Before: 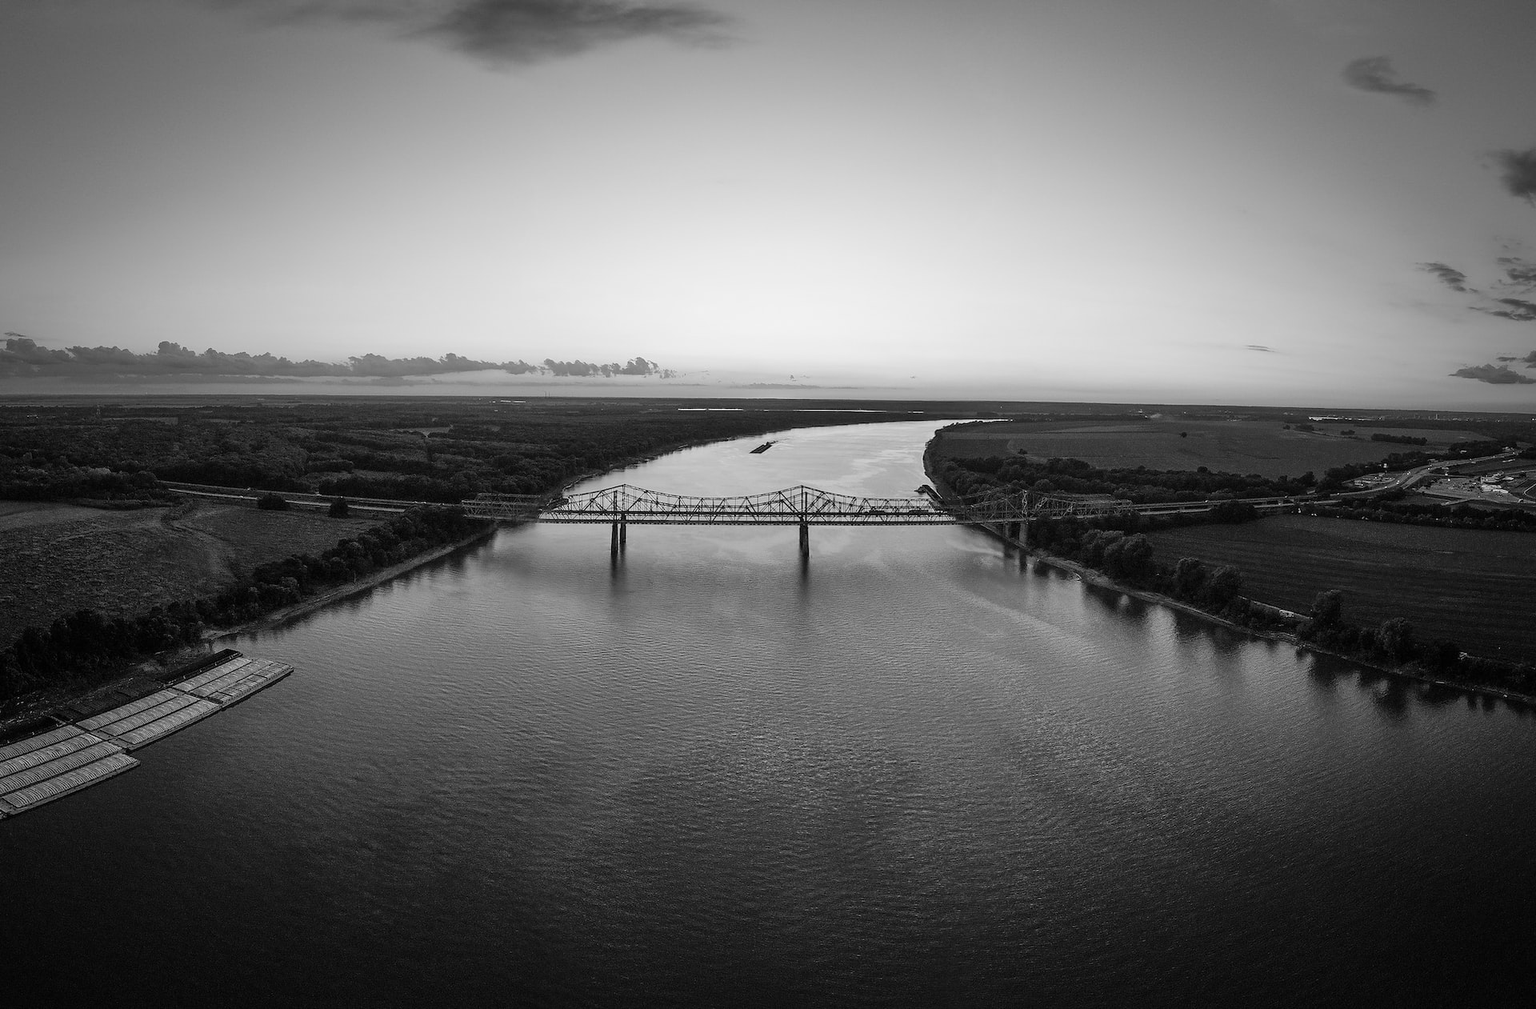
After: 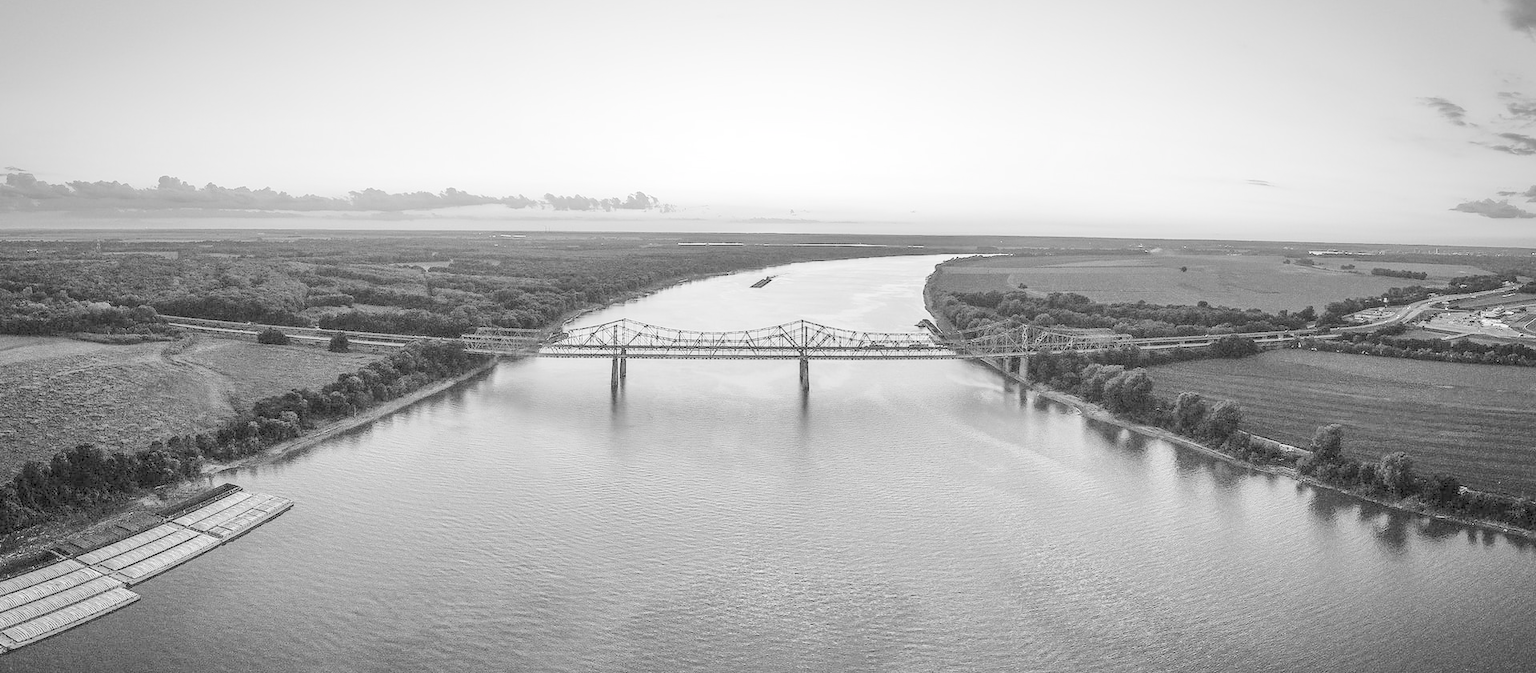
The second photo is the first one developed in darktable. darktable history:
contrast brightness saturation: brightness 0.986
crop: top 16.461%, bottom 16.765%
local contrast: detail 130%
